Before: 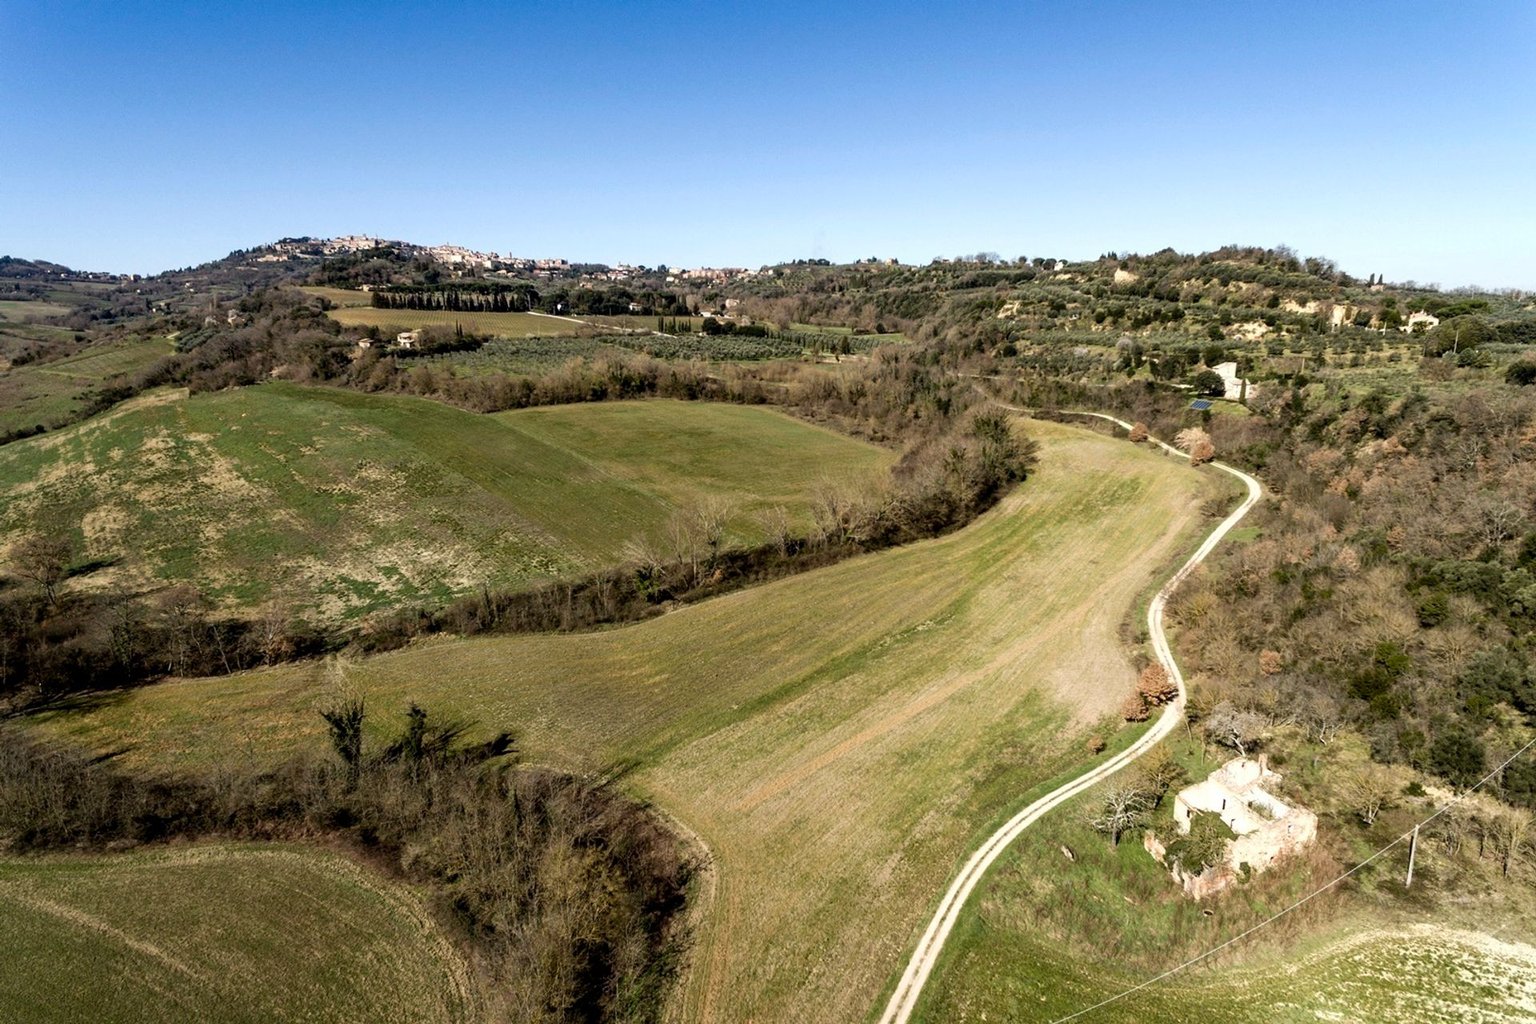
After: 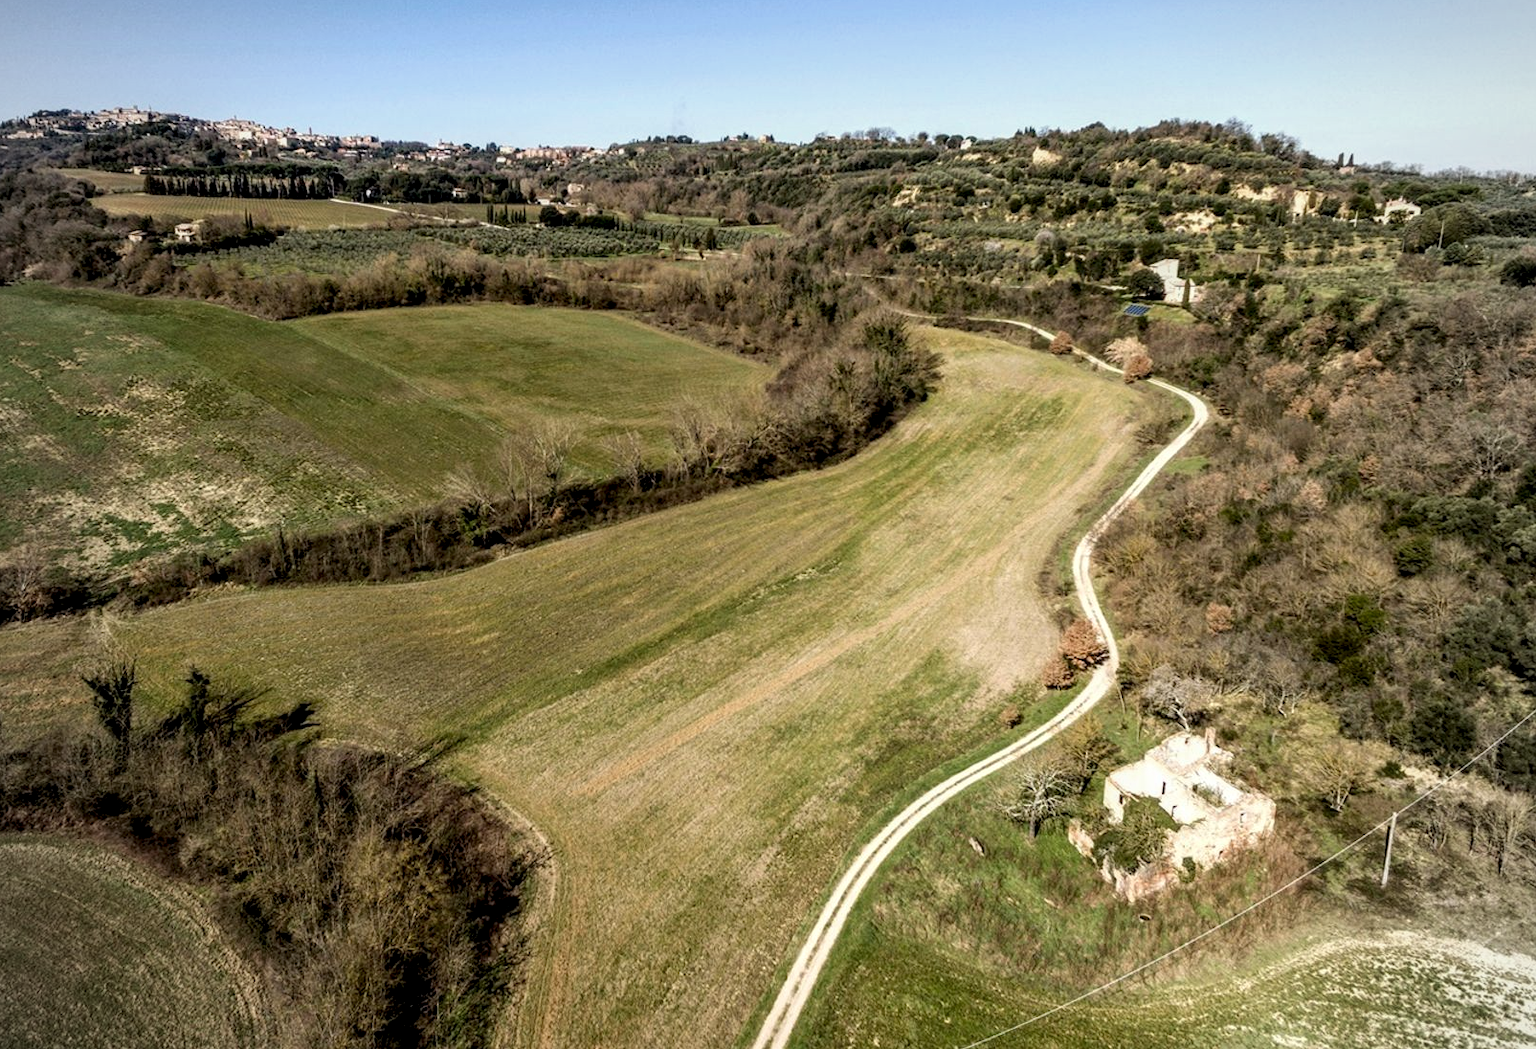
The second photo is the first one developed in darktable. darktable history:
exposure: exposure -0.155 EV, compensate highlight preservation false
local contrast: detail 130%
vignetting: brightness -0.198
crop: left 16.395%, top 14.261%
